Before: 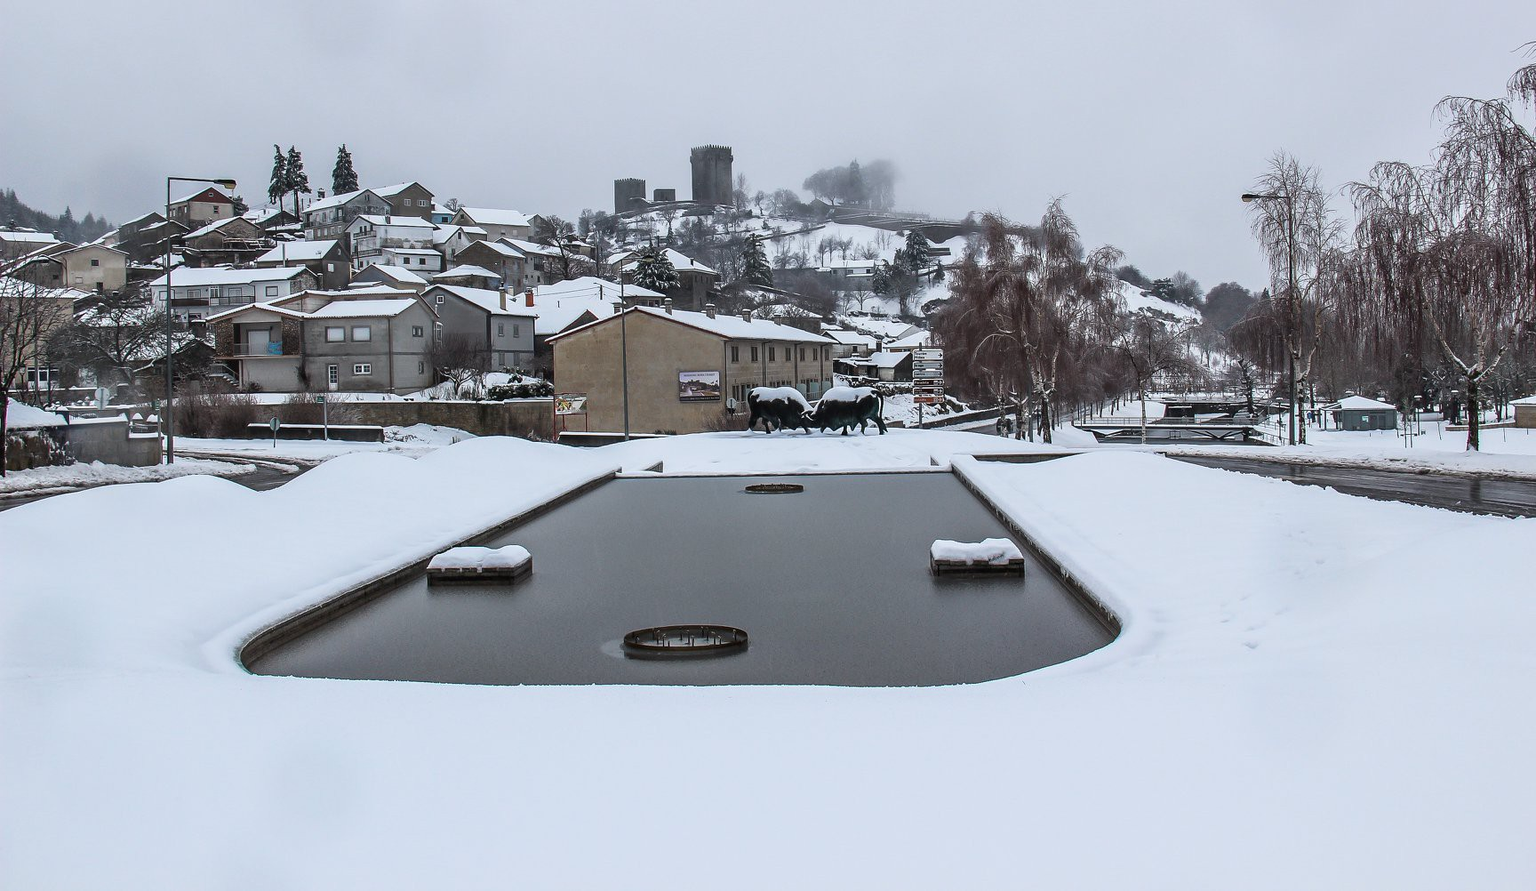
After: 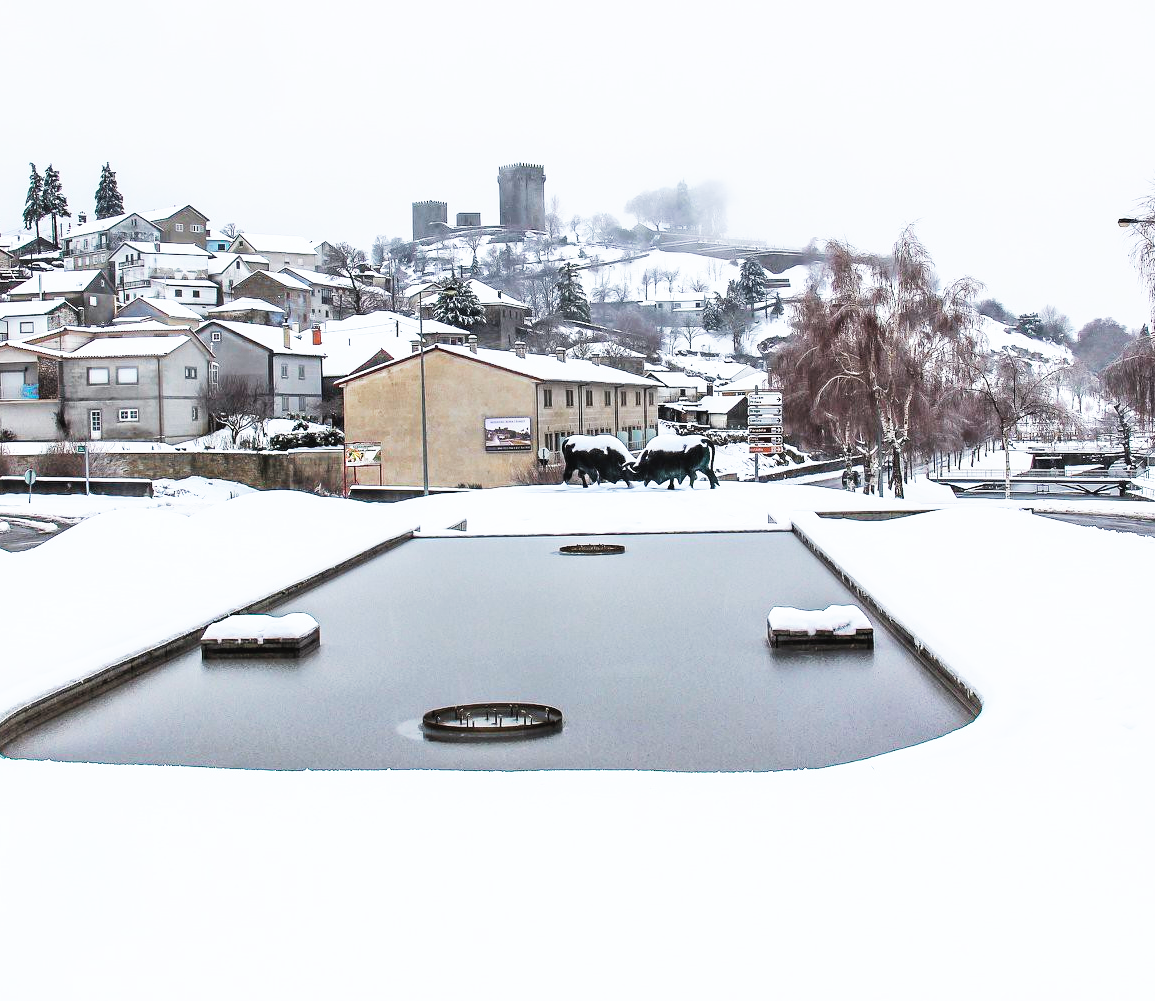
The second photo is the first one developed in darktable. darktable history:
crop and rotate: left 16.158%, right 16.953%
base curve: curves: ch0 [(0, 0) (0.007, 0.004) (0.027, 0.03) (0.046, 0.07) (0.207, 0.54) (0.442, 0.872) (0.673, 0.972) (1, 1)], preserve colors none
contrast brightness saturation: brightness 0.152
